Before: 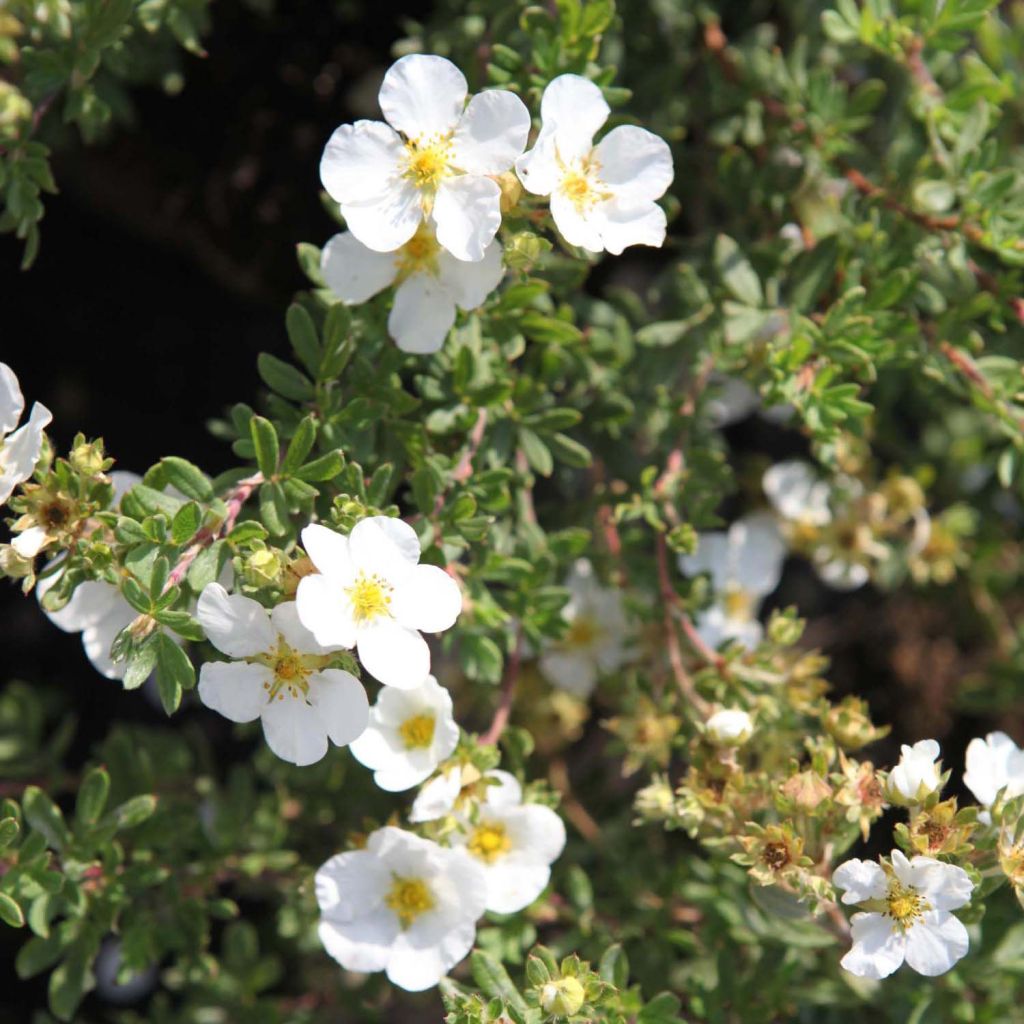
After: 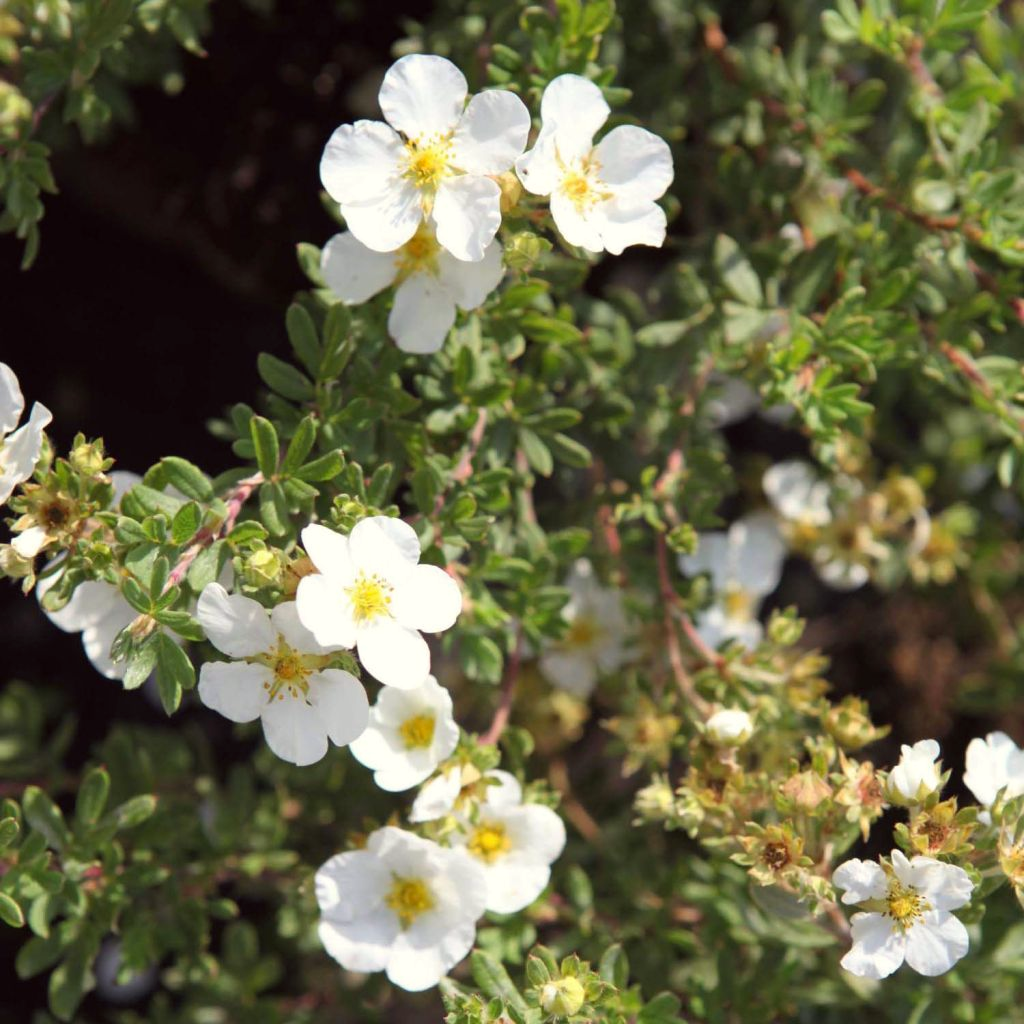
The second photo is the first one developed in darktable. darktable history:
color correction: highlights a* -1.15, highlights b* 4.53, shadows a* 3.56
